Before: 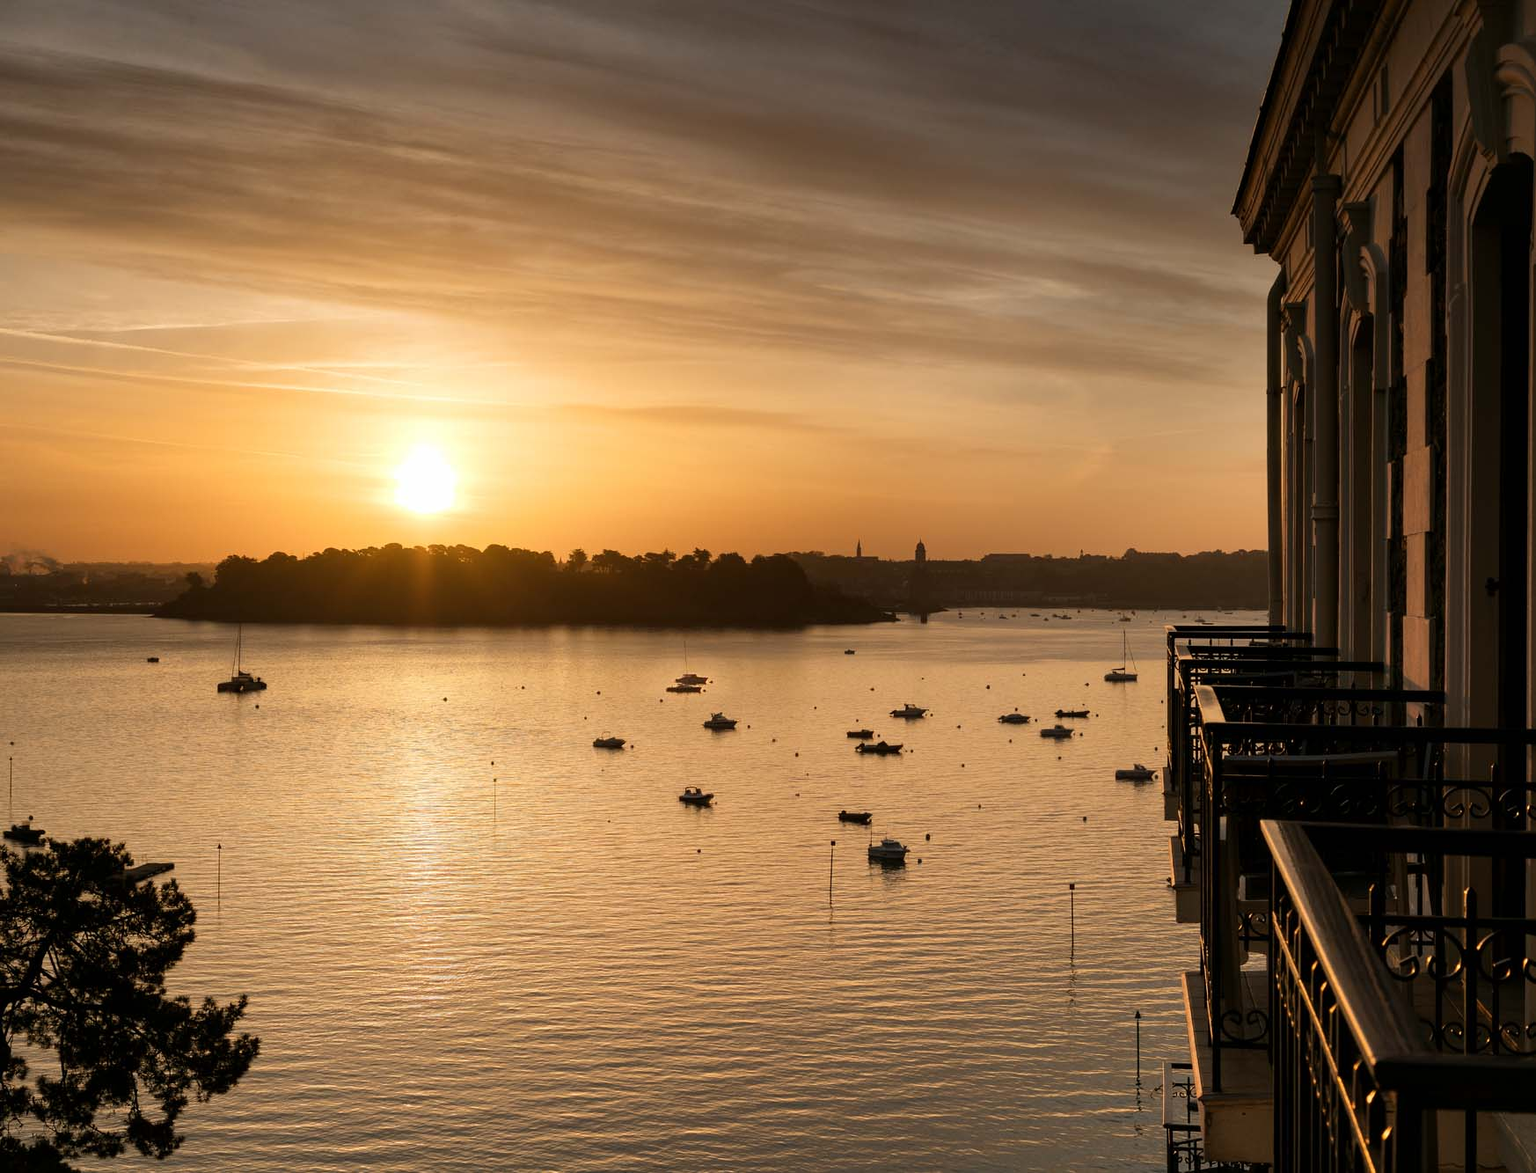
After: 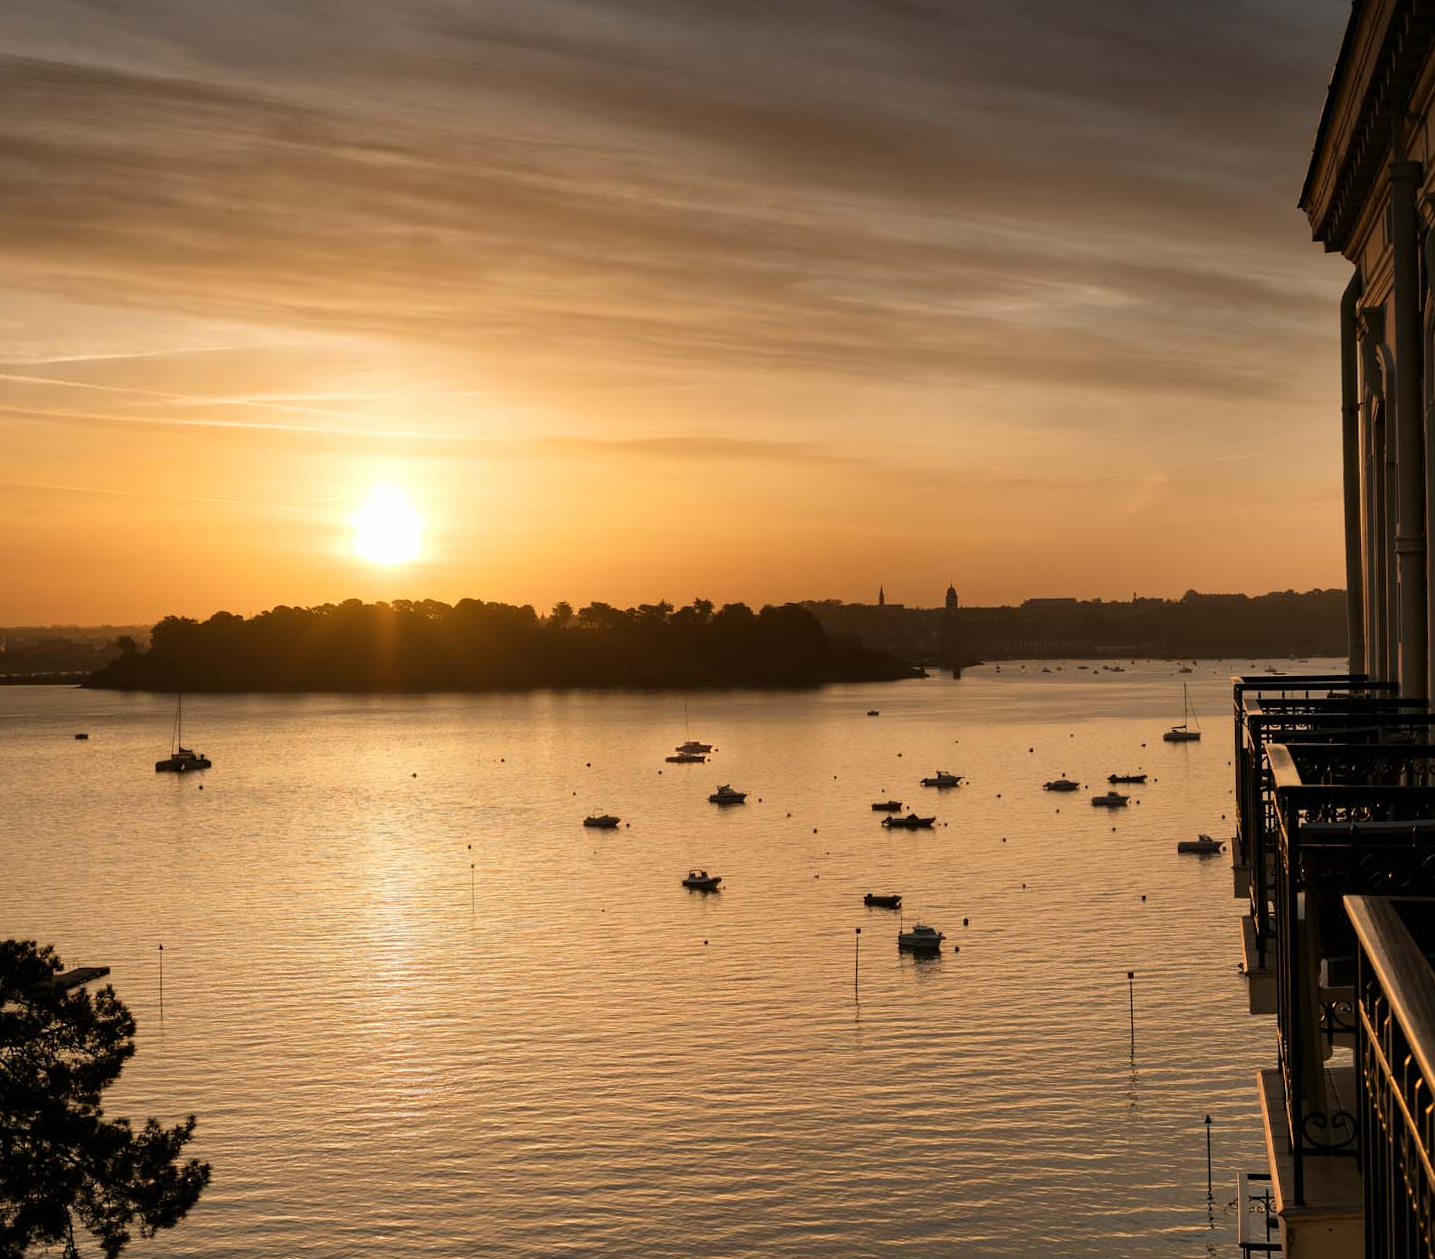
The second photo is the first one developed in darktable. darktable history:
crop and rotate: angle 1.04°, left 4.383%, top 0.871%, right 11.45%, bottom 2.412%
